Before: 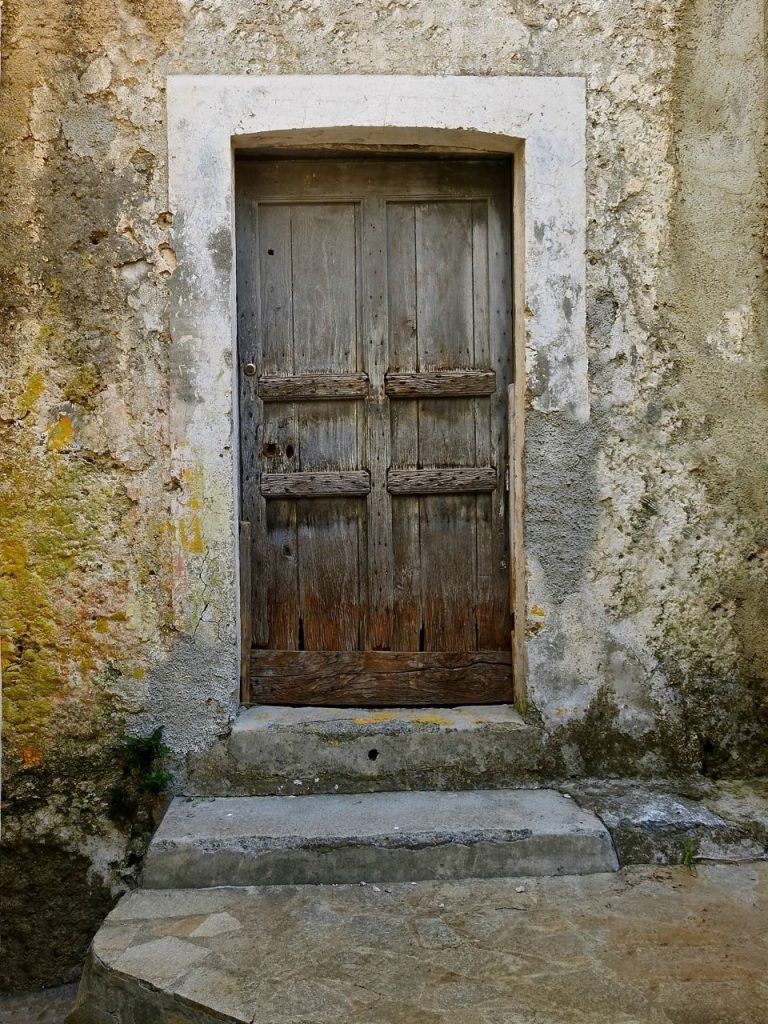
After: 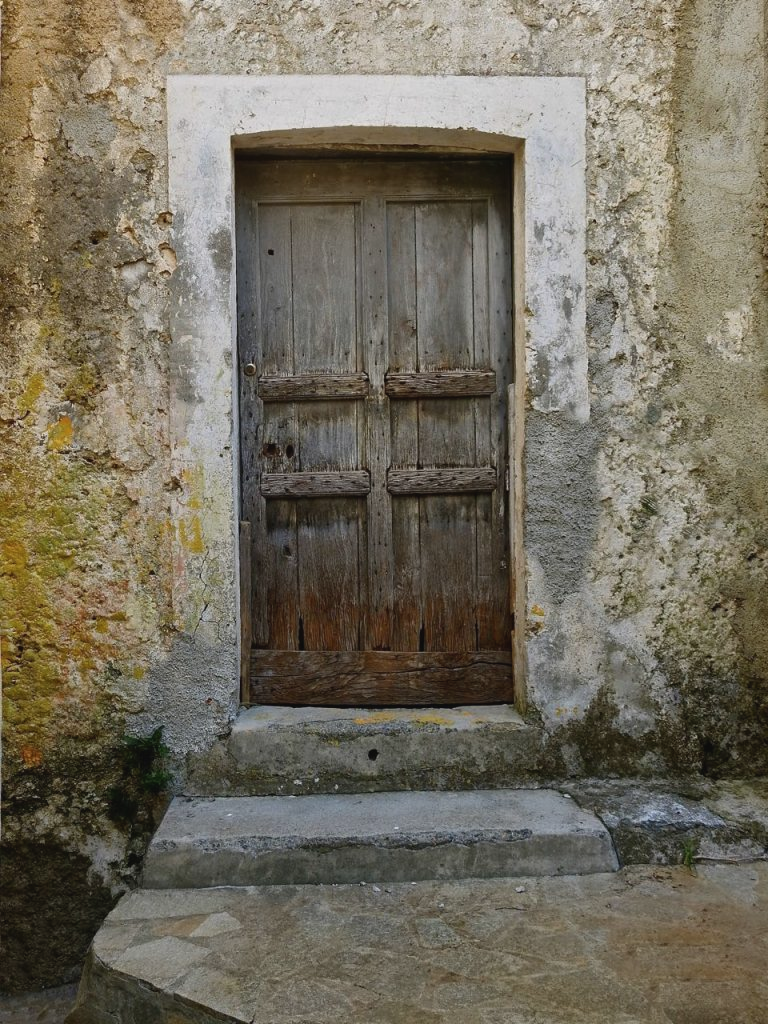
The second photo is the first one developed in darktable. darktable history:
contrast brightness saturation: contrast -0.085, brightness -0.037, saturation -0.114
